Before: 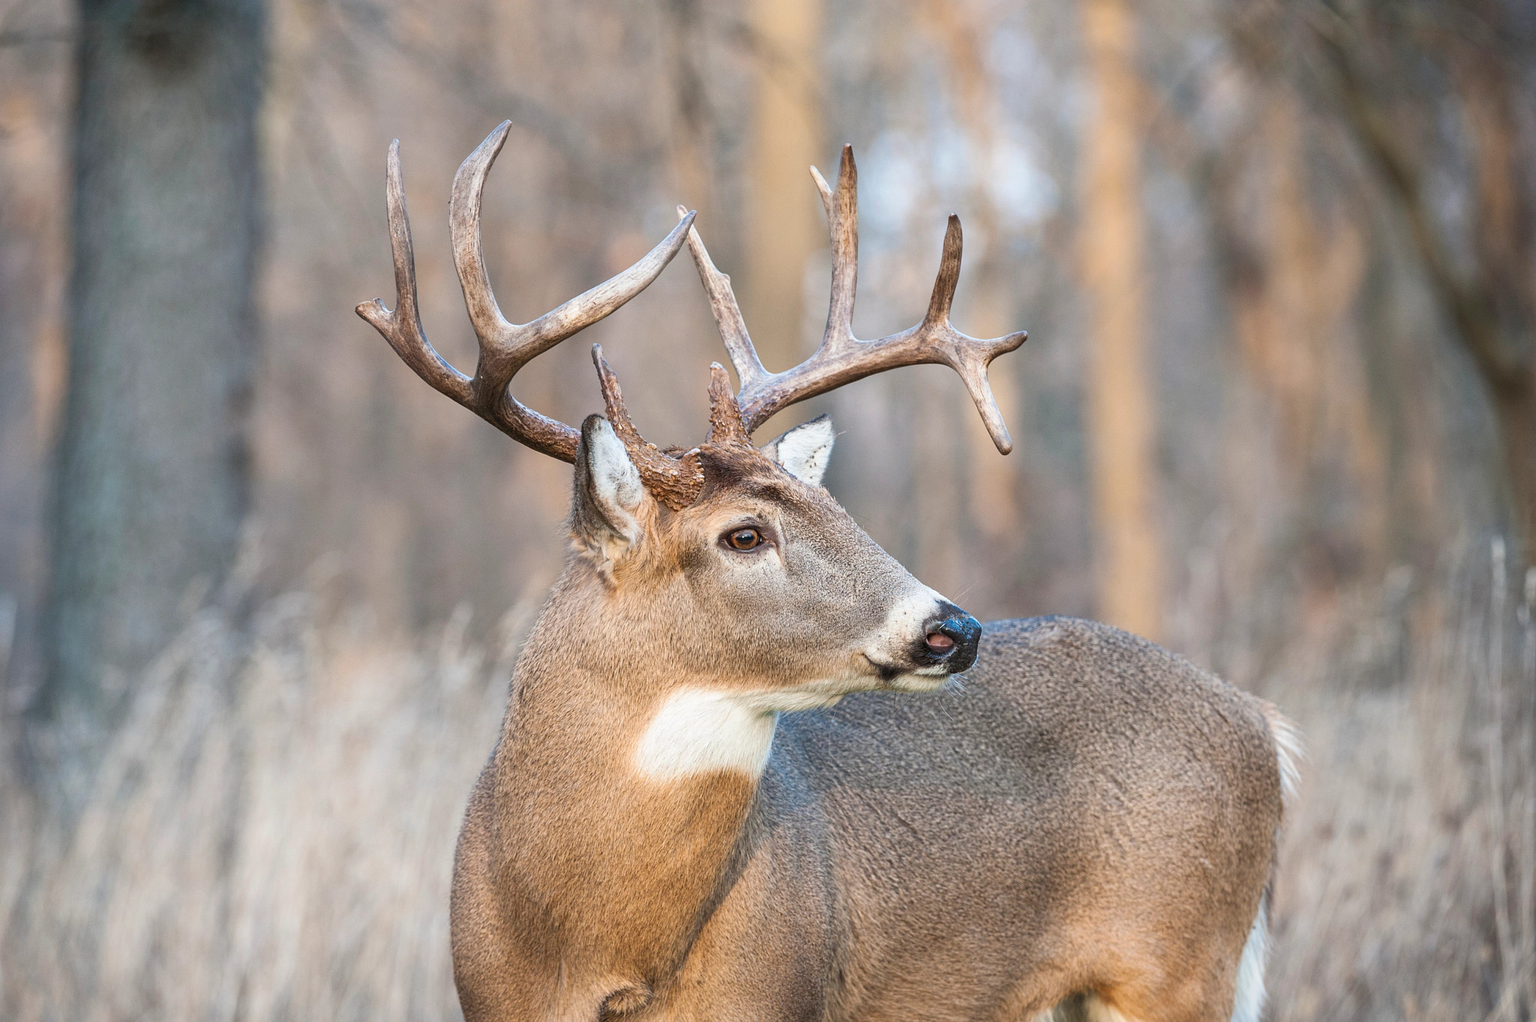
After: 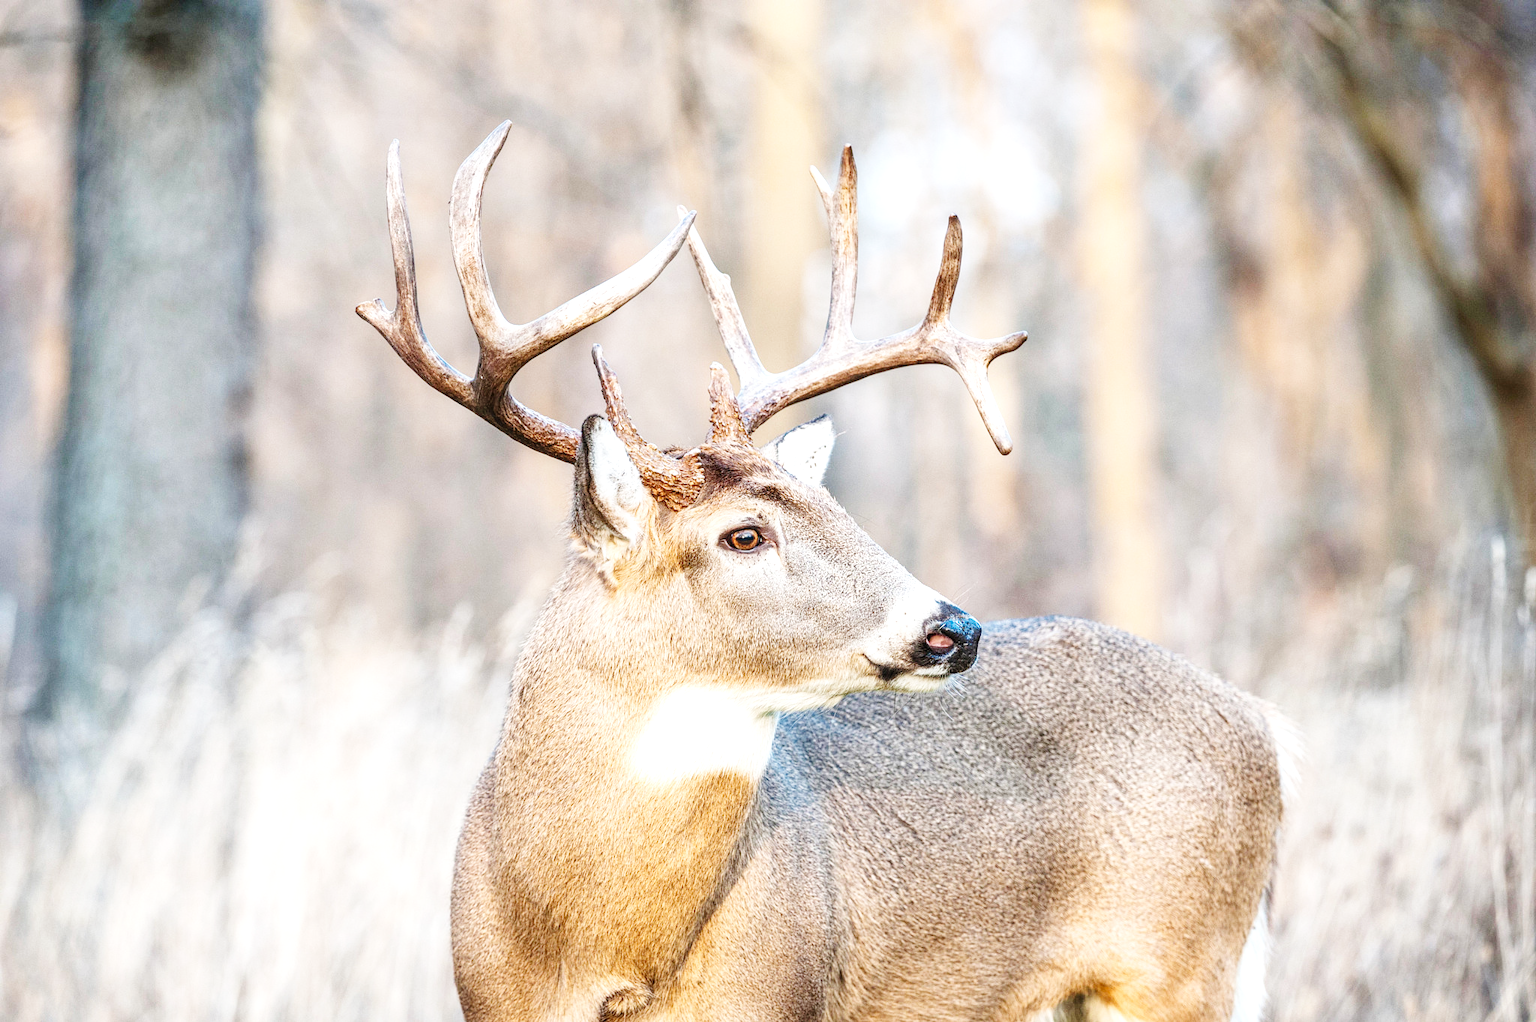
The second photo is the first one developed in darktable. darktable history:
local contrast: on, module defaults
base curve: curves: ch0 [(0, 0.003) (0.001, 0.002) (0.006, 0.004) (0.02, 0.022) (0.048, 0.086) (0.094, 0.234) (0.162, 0.431) (0.258, 0.629) (0.385, 0.8) (0.548, 0.918) (0.751, 0.988) (1, 1)], preserve colors none
